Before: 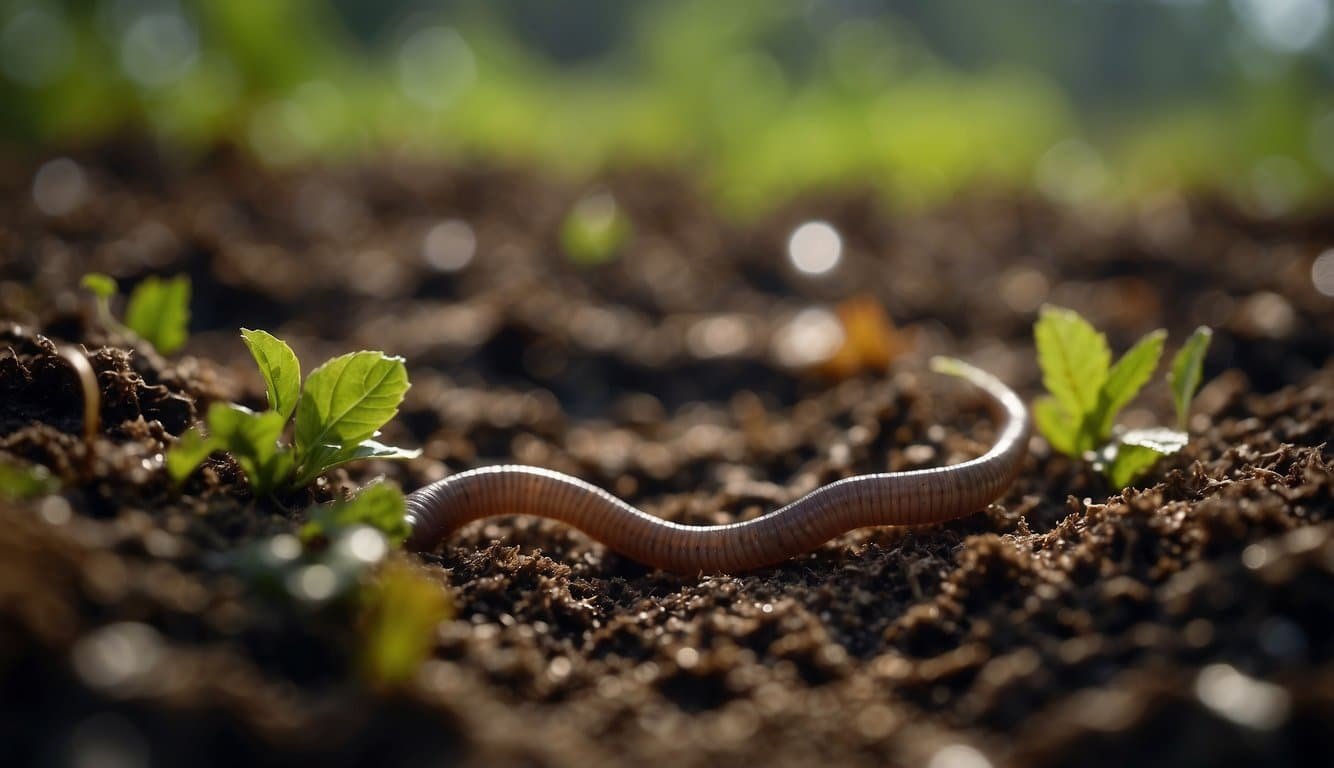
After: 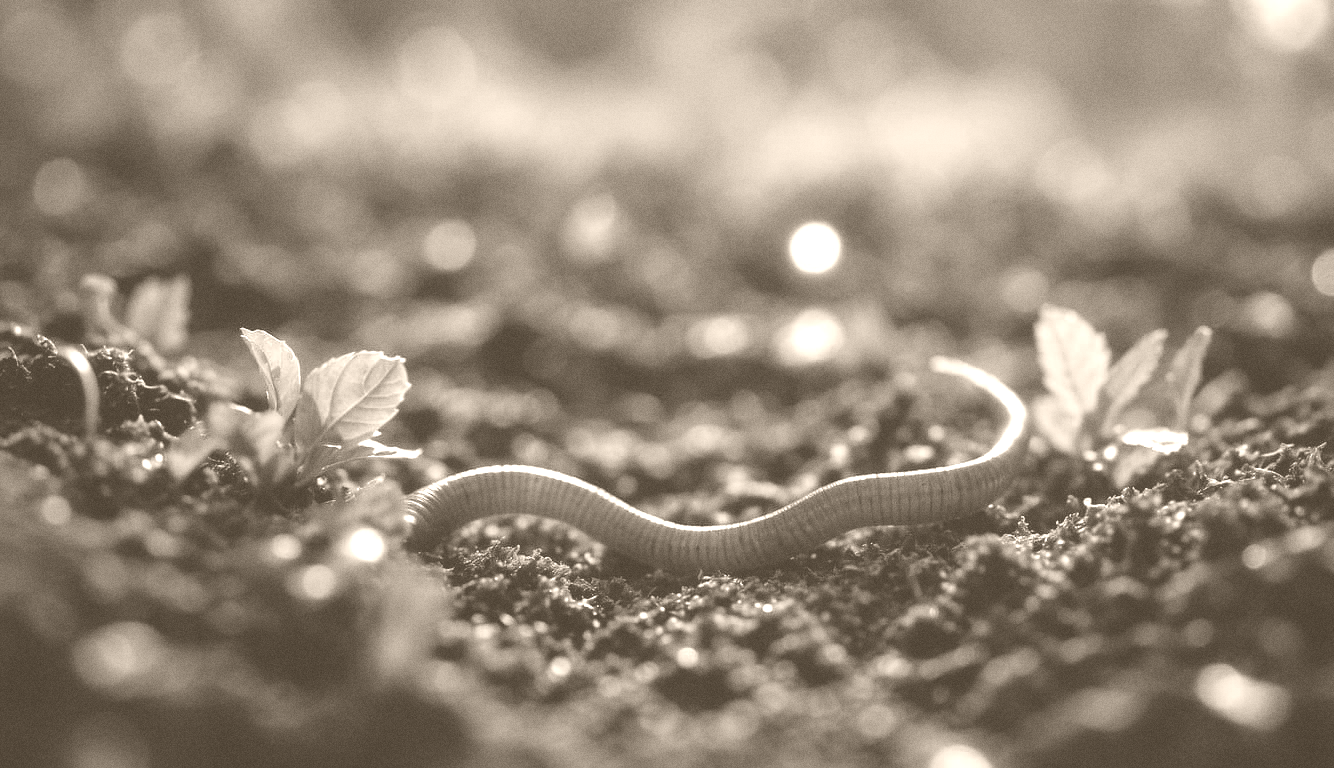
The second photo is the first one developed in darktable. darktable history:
contrast brightness saturation: contrast -0.02, brightness -0.01, saturation 0.03
shadows and highlights: shadows -21.3, highlights 100, soften with gaussian
tone equalizer: -8 EV 0.06 EV, smoothing diameter 25%, edges refinement/feathering 10, preserve details guided filter
colorize: hue 34.49°, saturation 35.33%, source mix 100%, version 1
grain: coarseness 7.08 ISO, strength 21.67%, mid-tones bias 59.58%
